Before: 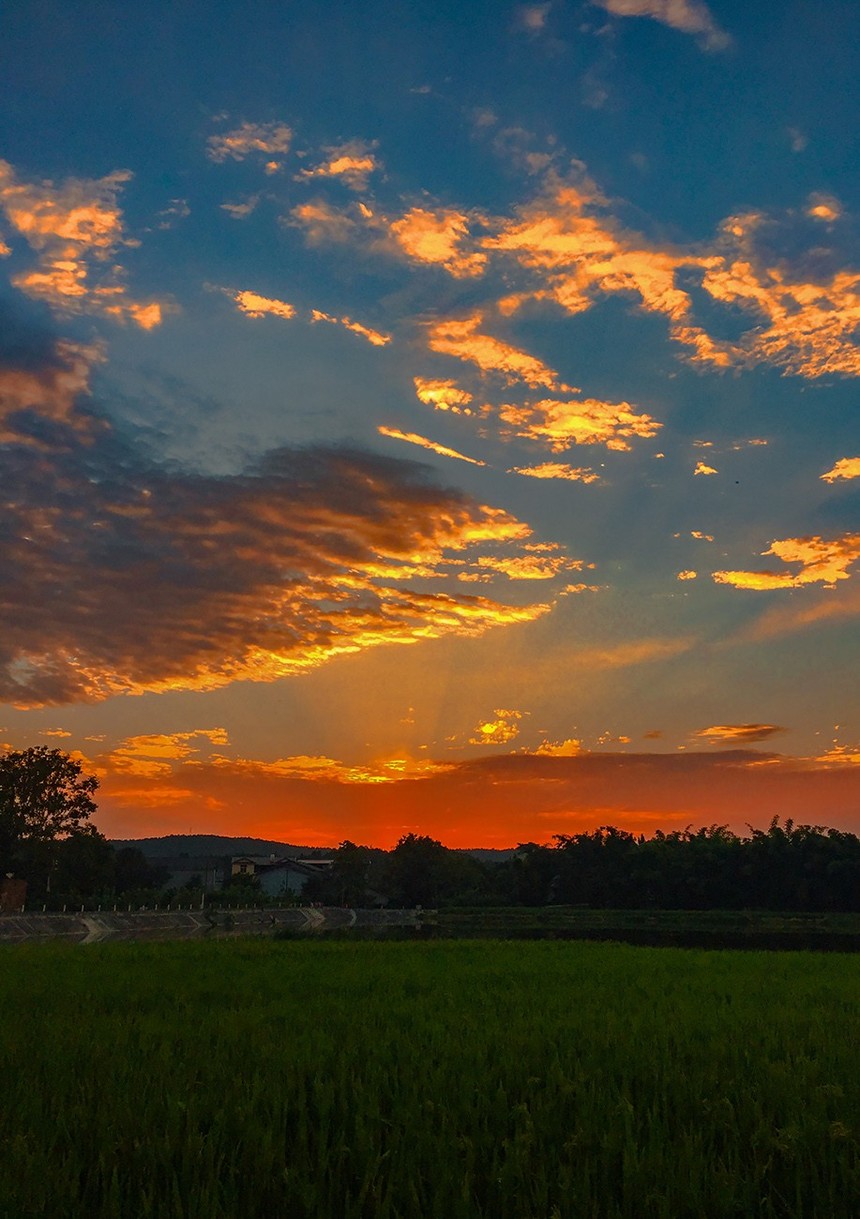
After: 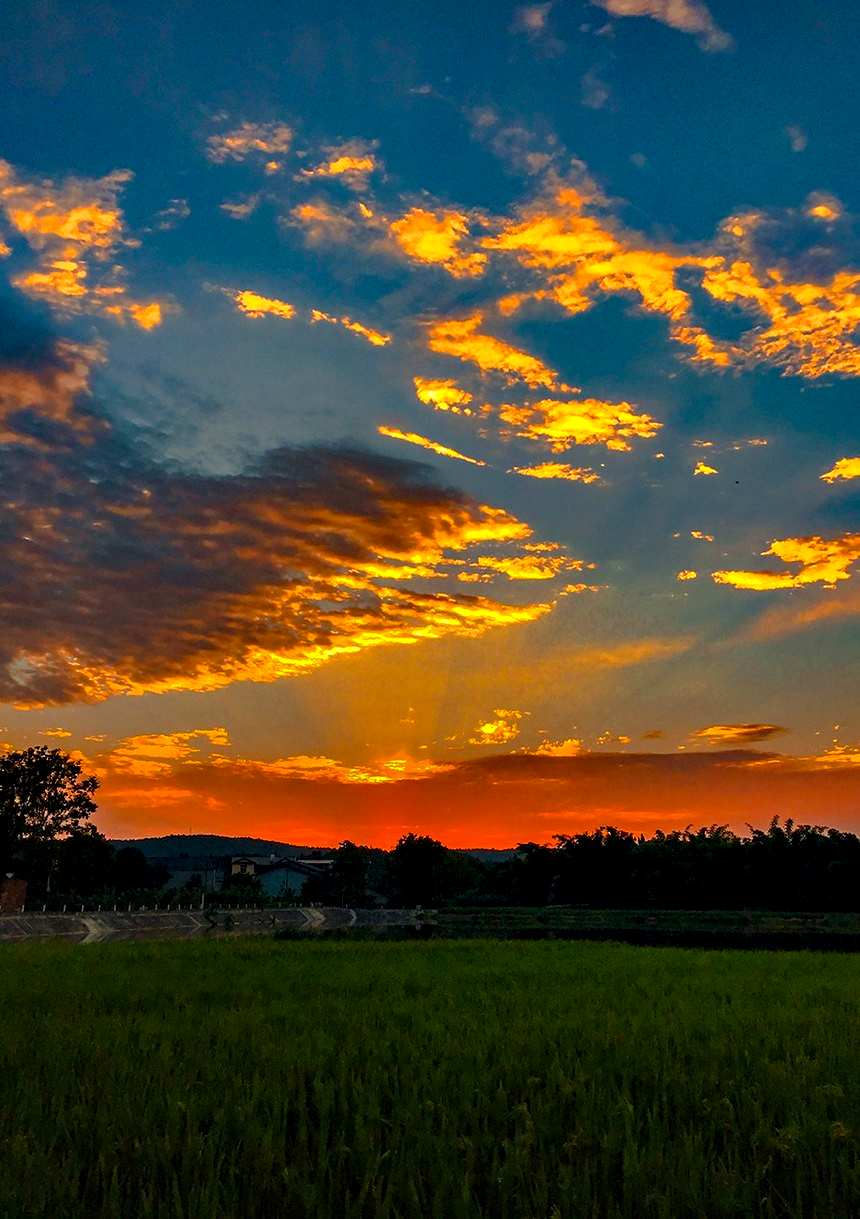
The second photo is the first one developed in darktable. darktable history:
color balance rgb: perceptual saturation grading › global saturation 20%, global vibrance 10%
contrast equalizer: octaves 7, y [[0.6 ×6], [0.55 ×6], [0 ×6], [0 ×6], [0 ×6]]
